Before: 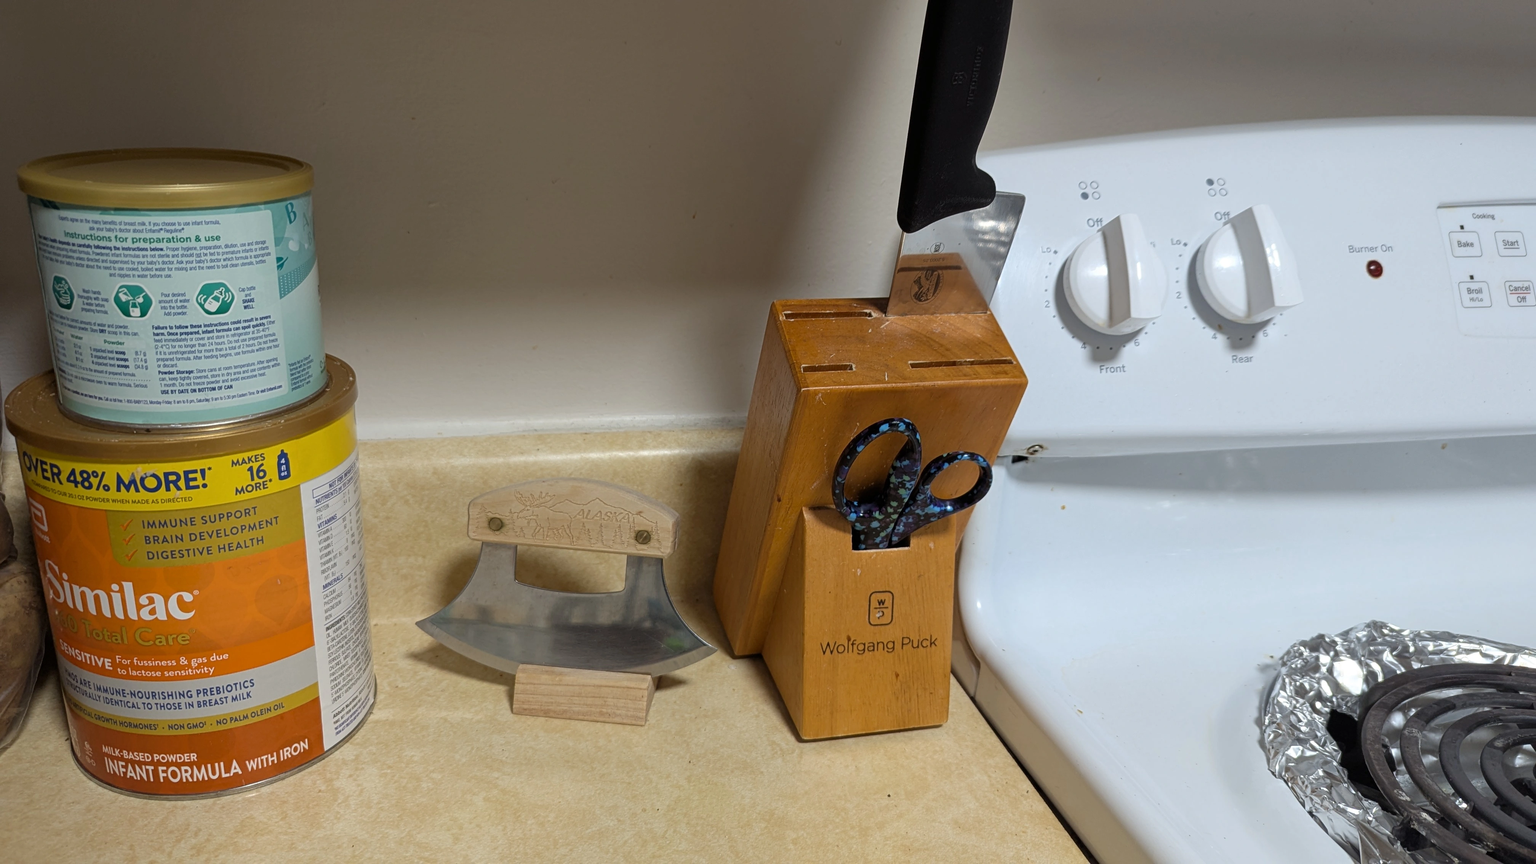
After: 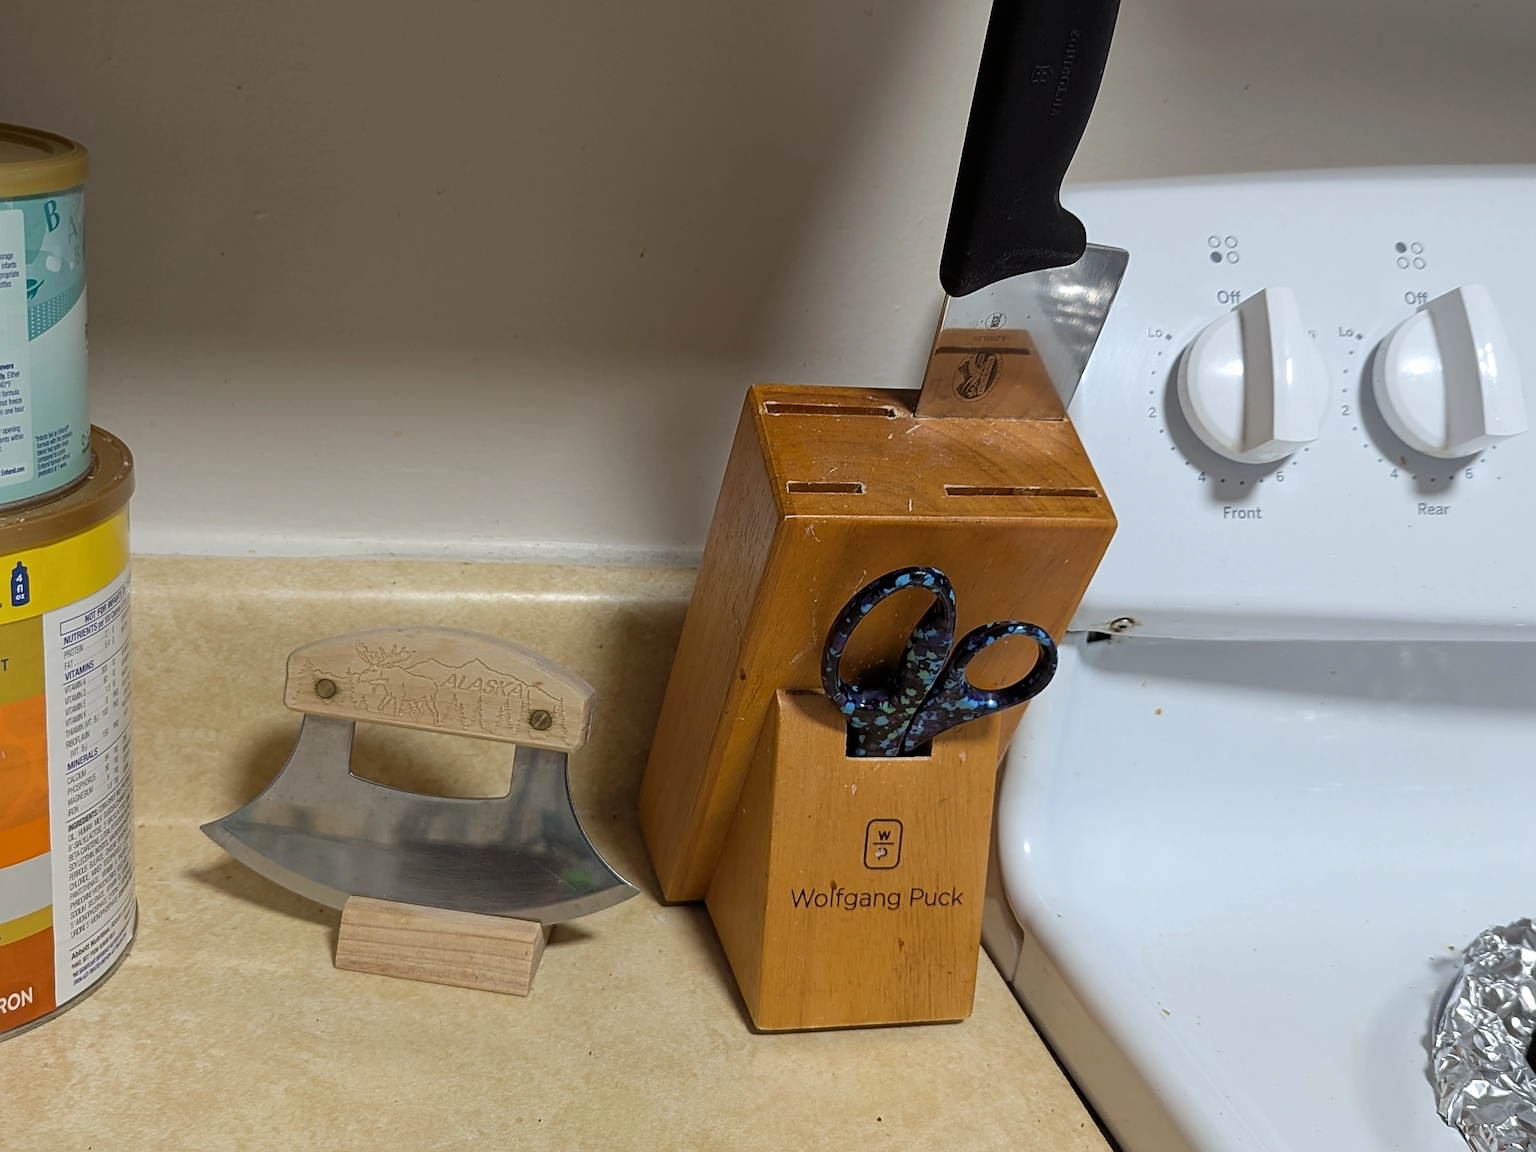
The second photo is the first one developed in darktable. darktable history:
crop and rotate: angle -3.27°, left 14.277%, top 0.028%, right 10.766%, bottom 0.028%
sharpen: on, module defaults
